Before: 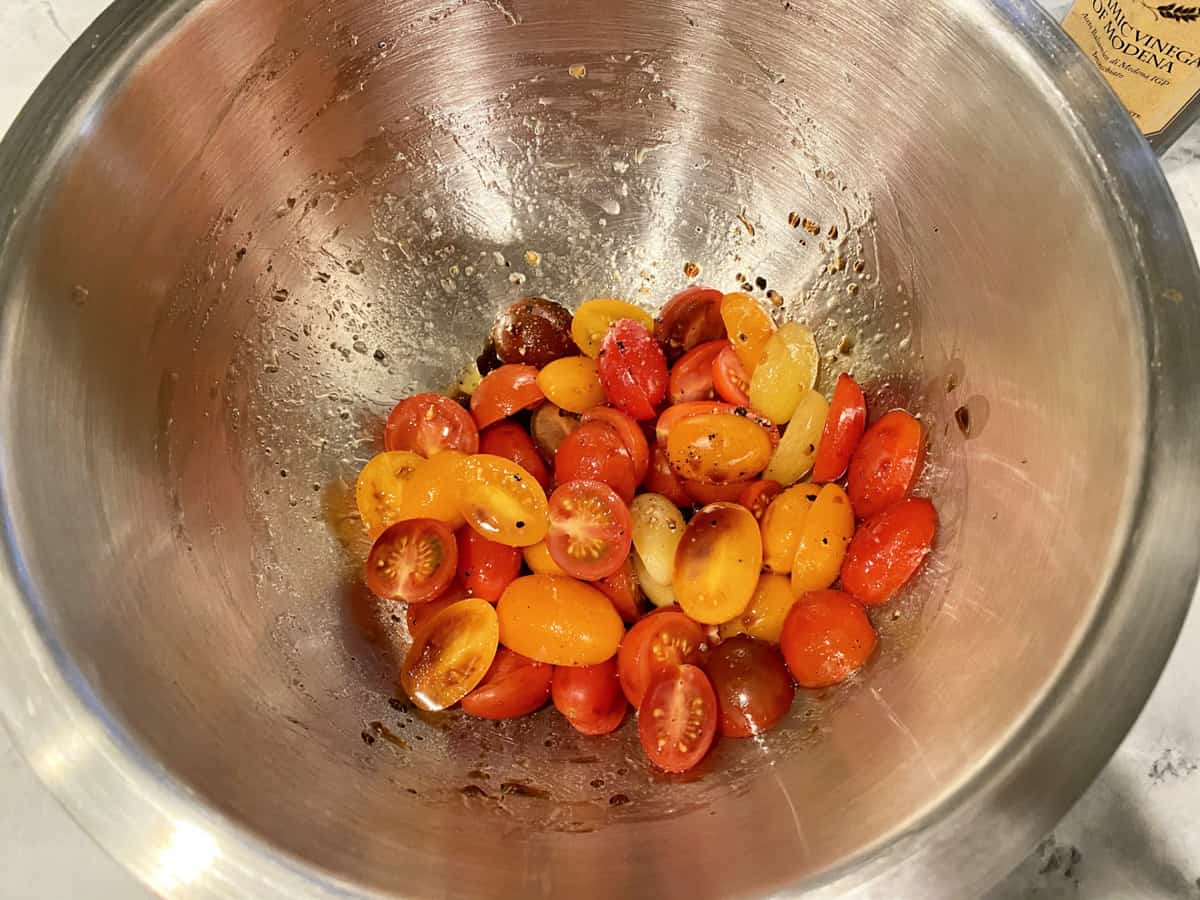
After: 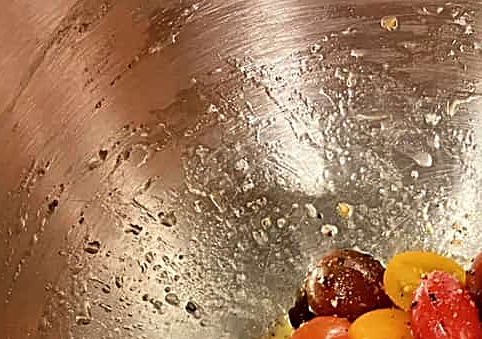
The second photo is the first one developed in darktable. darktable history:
crop: left 15.694%, top 5.424%, right 44.133%, bottom 56.907%
sharpen: radius 2.532, amount 0.62
